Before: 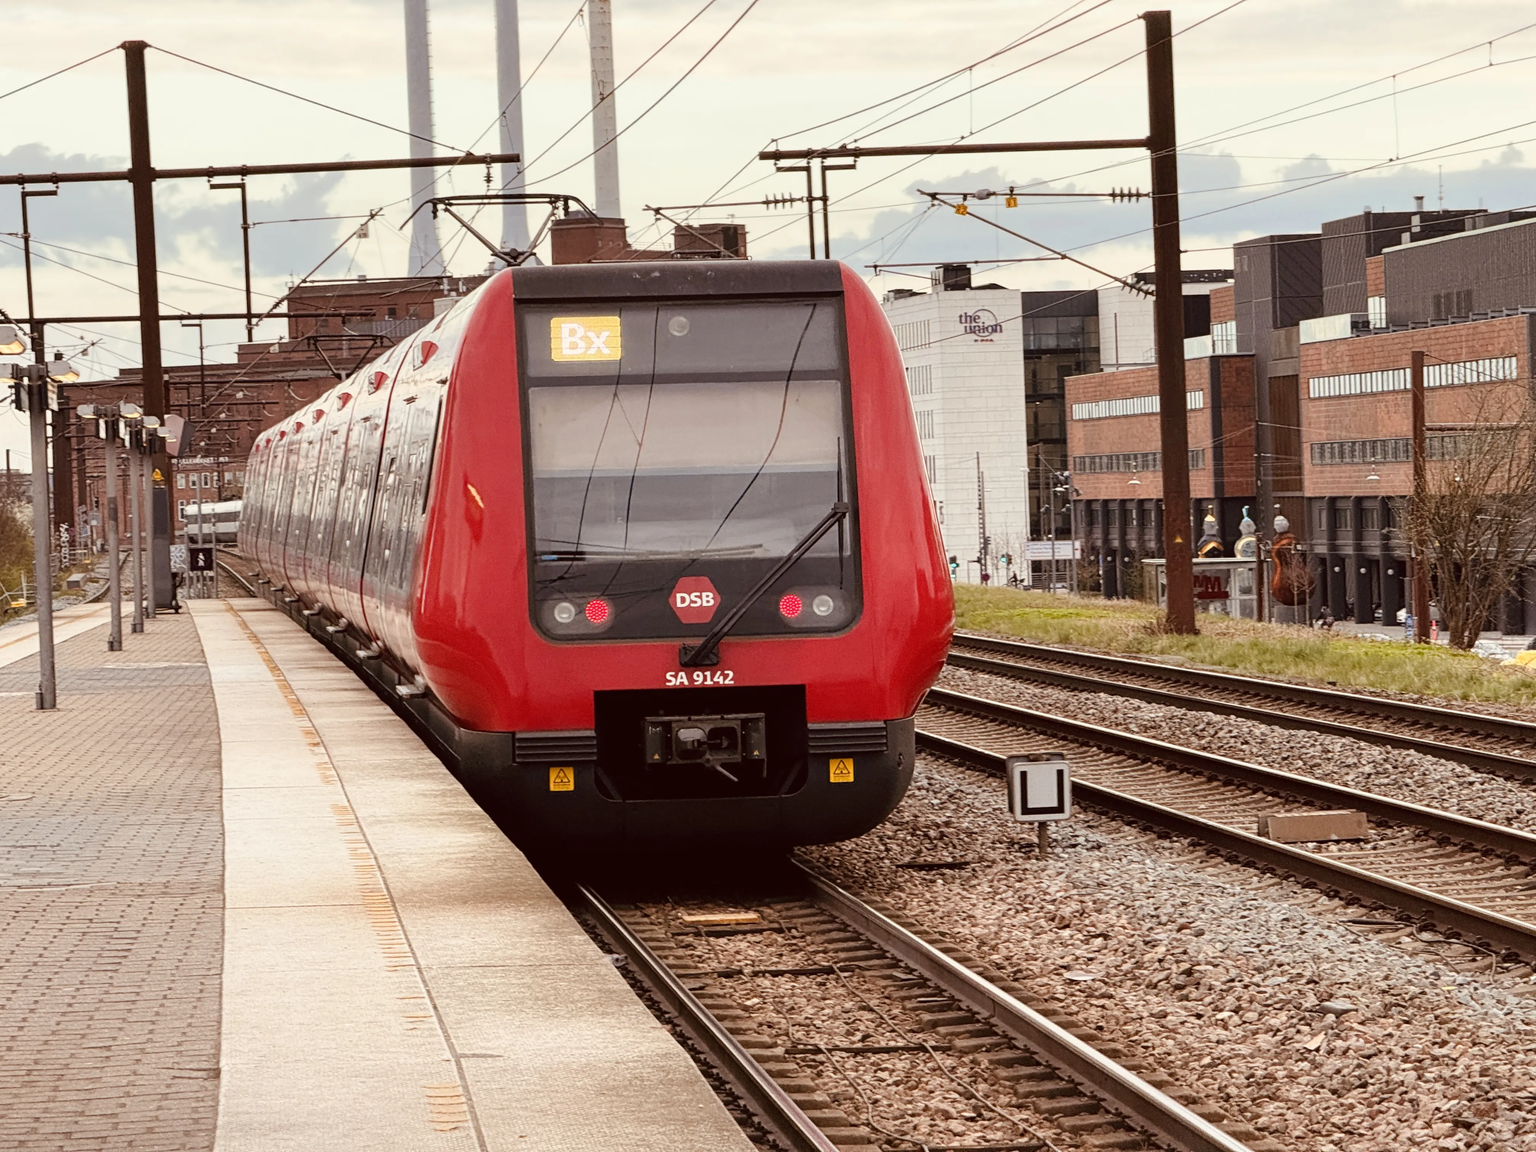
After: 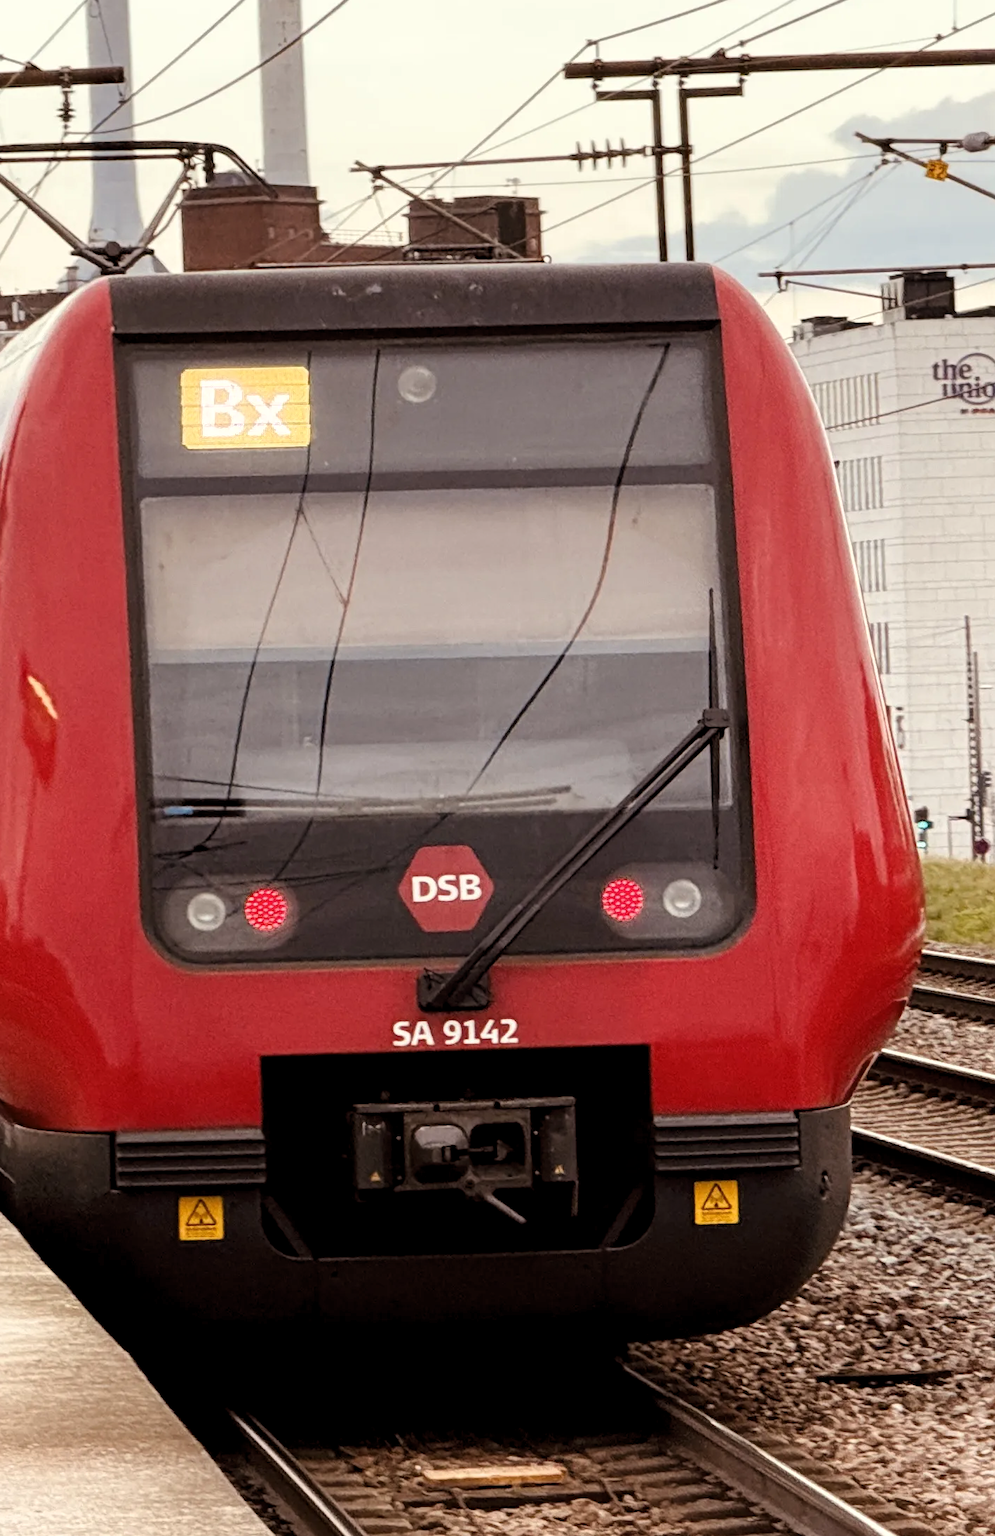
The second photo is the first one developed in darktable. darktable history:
crop and rotate: left 29.476%, top 10.214%, right 35.32%, bottom 17.333%
levels: levels [0.031, 0.5, 0.969]
